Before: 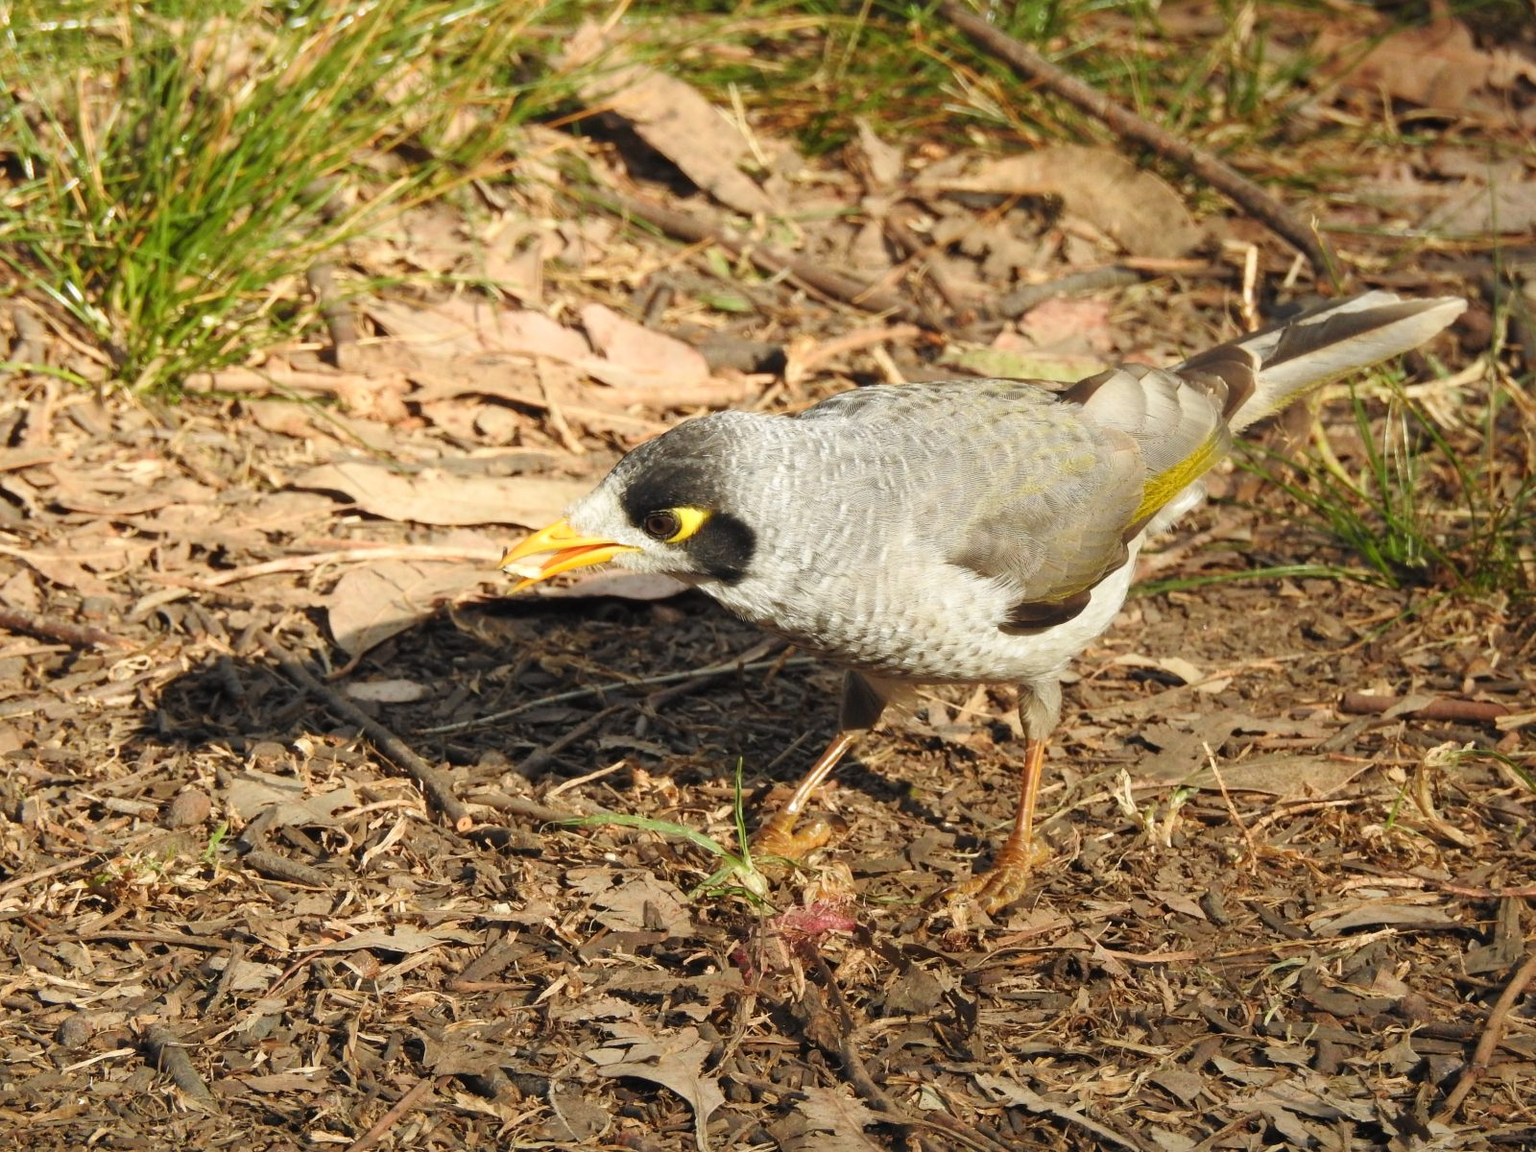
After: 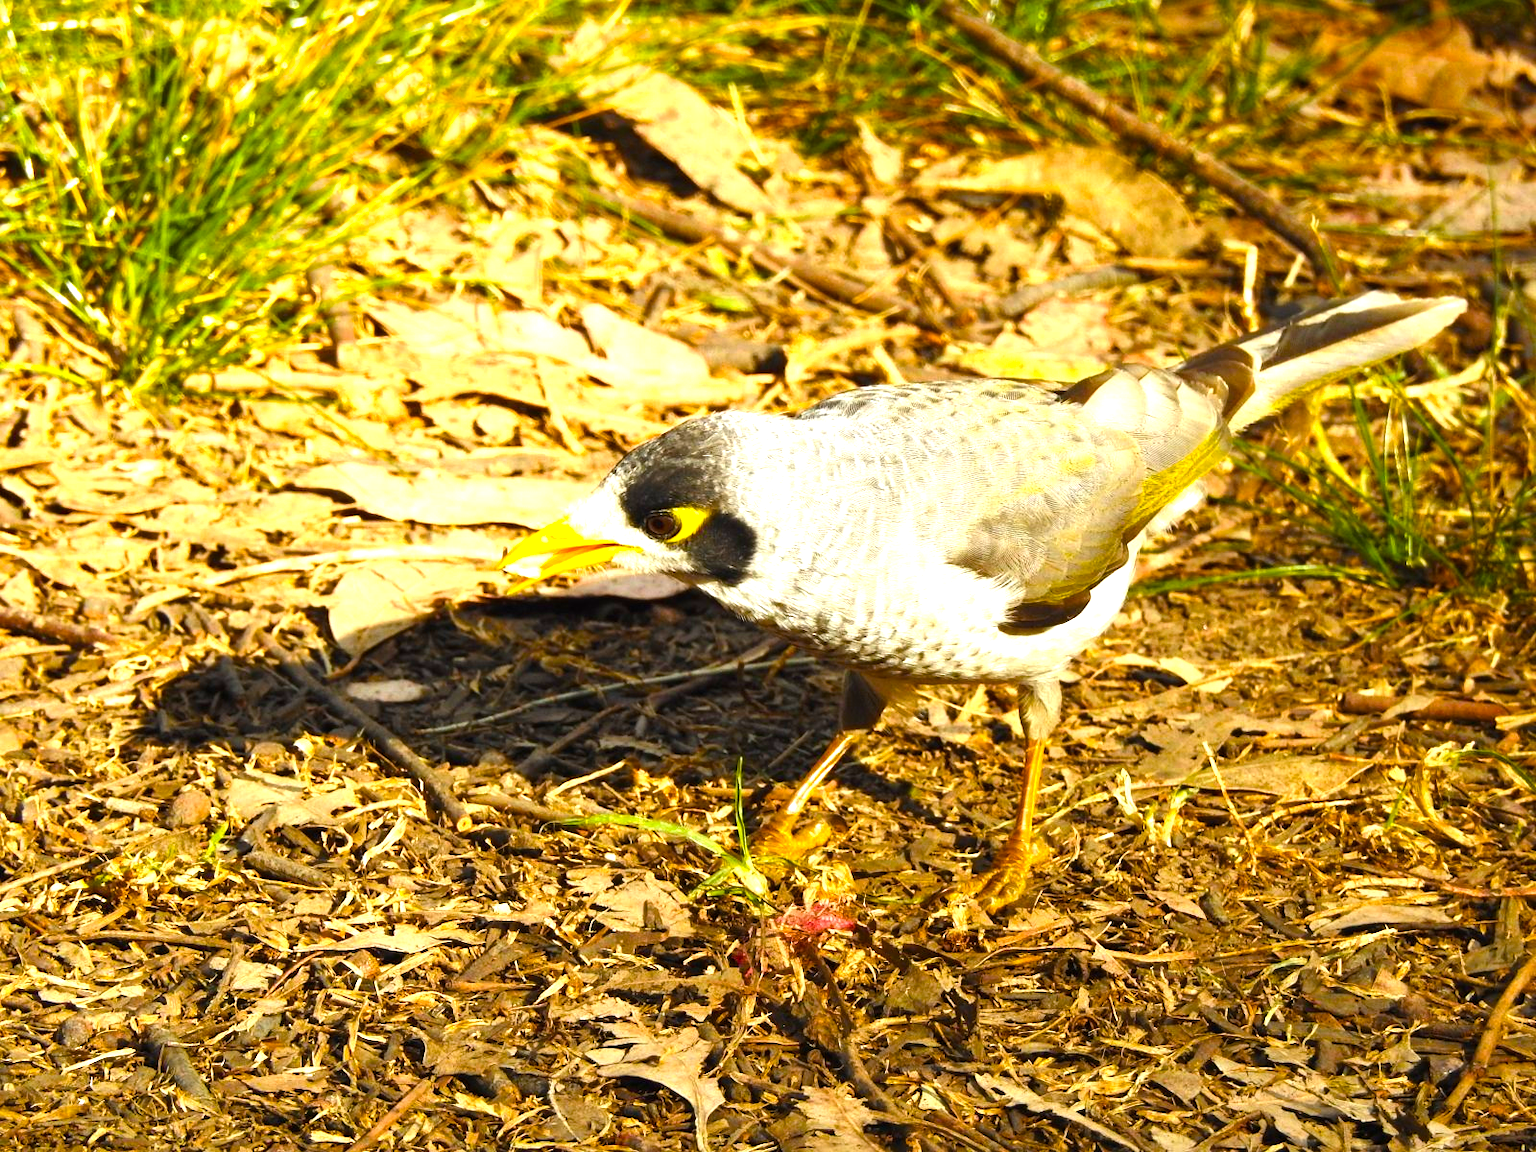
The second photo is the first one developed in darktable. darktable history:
color balance rgb: linear chroma grading › global chroma 9%, perceptual saturation grading › global saturation 36%, perceptual saturation grading › shadows 35%, perceptual brilliance grading › global brilliance 15%, perceptual brilliance grading › shadows -35%, global vibrance 15%
exposure: black level correction 0.001, exposure 0.5 EV, compensate exposure bias true, compensate highlight preservation false
